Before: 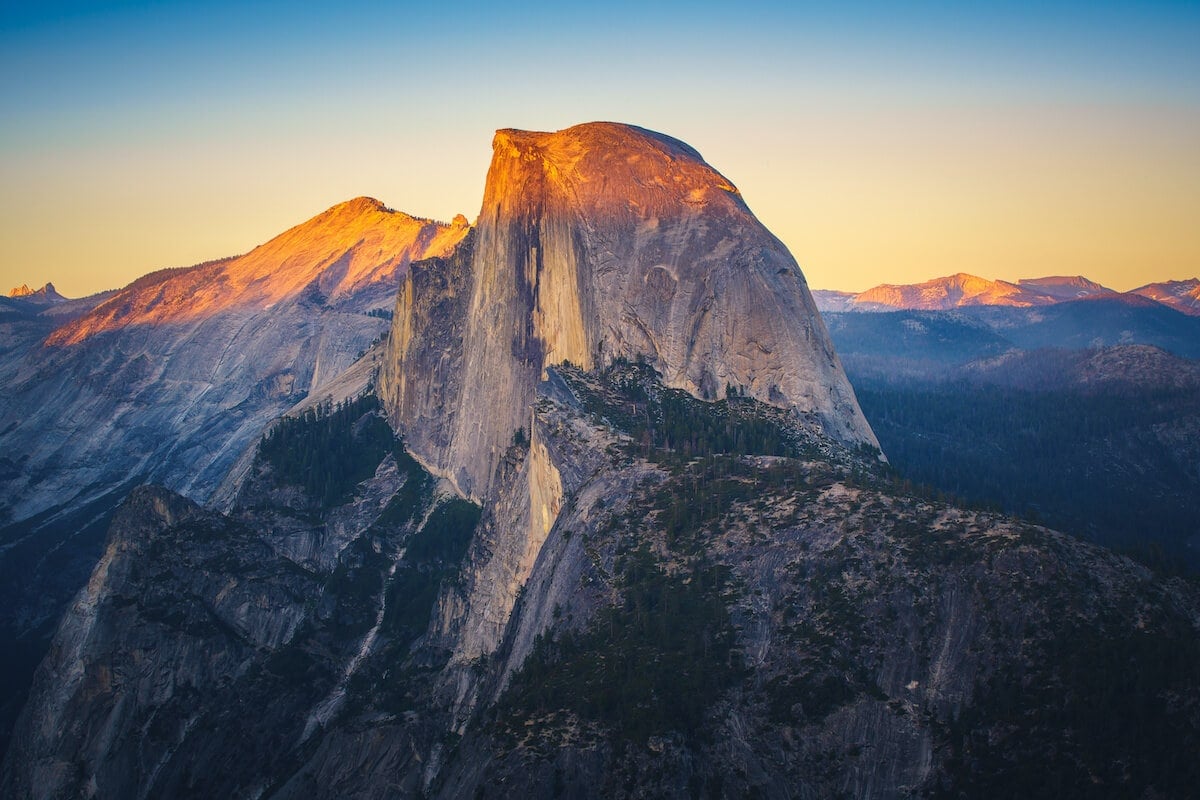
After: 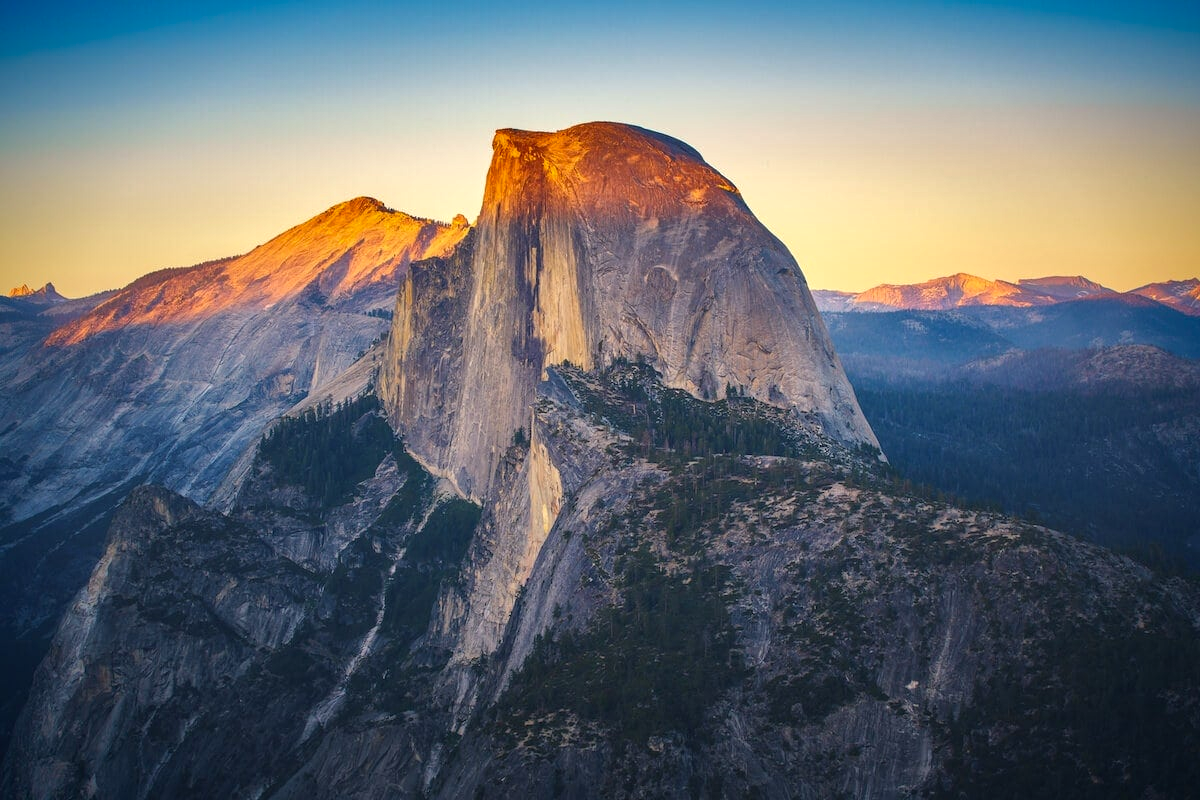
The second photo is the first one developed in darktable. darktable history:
shadows and highlights: shadows 30.63, highlights -63.22, shadows color adjustment 98%, highlights color adjustment 58.61%, soften with gaussian
exposure: exposure 0.2 EV, compensate highlight preservation false
vignetting: fall-off start 88.53%, fall-off radius 44.2%, saturation 0.376, width/height ratio 1.161
